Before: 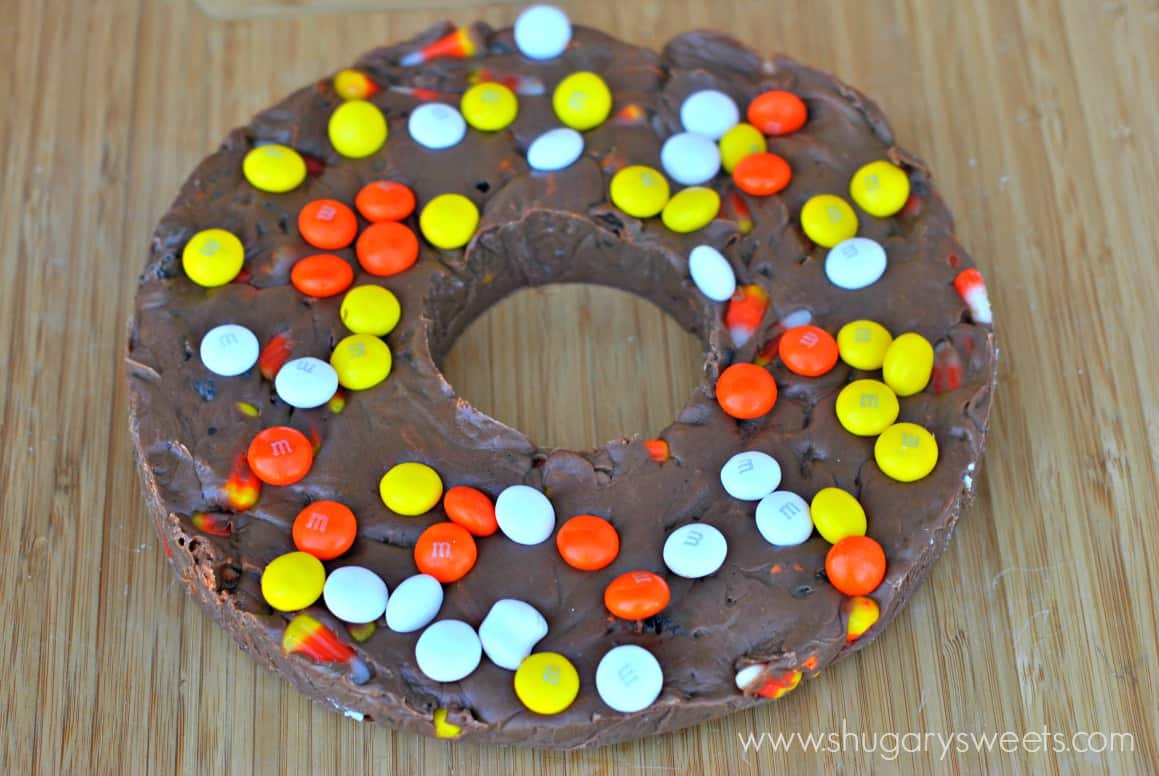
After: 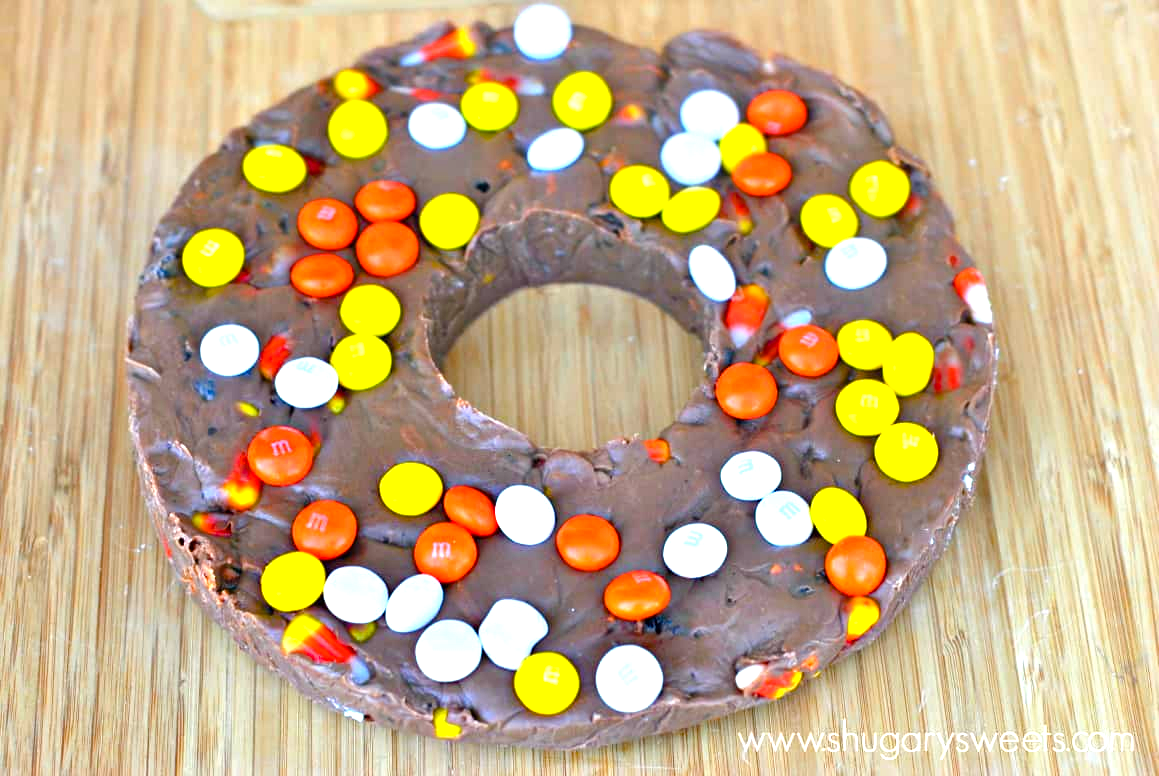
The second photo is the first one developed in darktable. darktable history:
color balance rgb: highlights gain › chroma 0.13%, highlights gain › hue 332.94°, perceptual saturation grading › global saturation 20%, perceptual saturation grading › highlights -14.252%, perceptual saturation grading › shadows 49.922%, contrast 5.769%
exposure: black level correction 0, exposure 1.103 EV, compensate exposure bias true, compensate highlight preservation false
